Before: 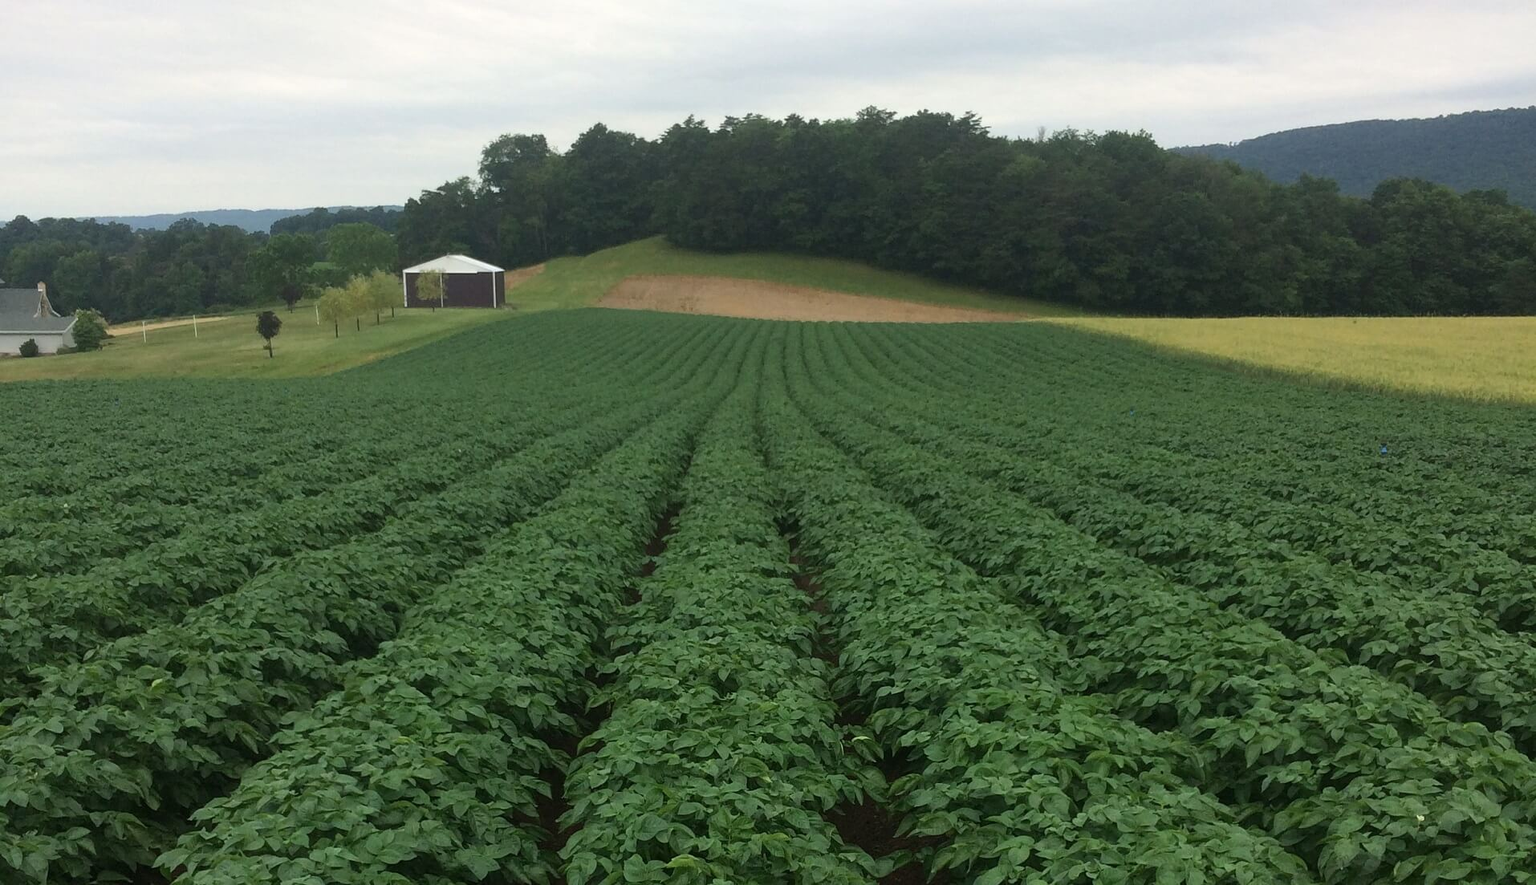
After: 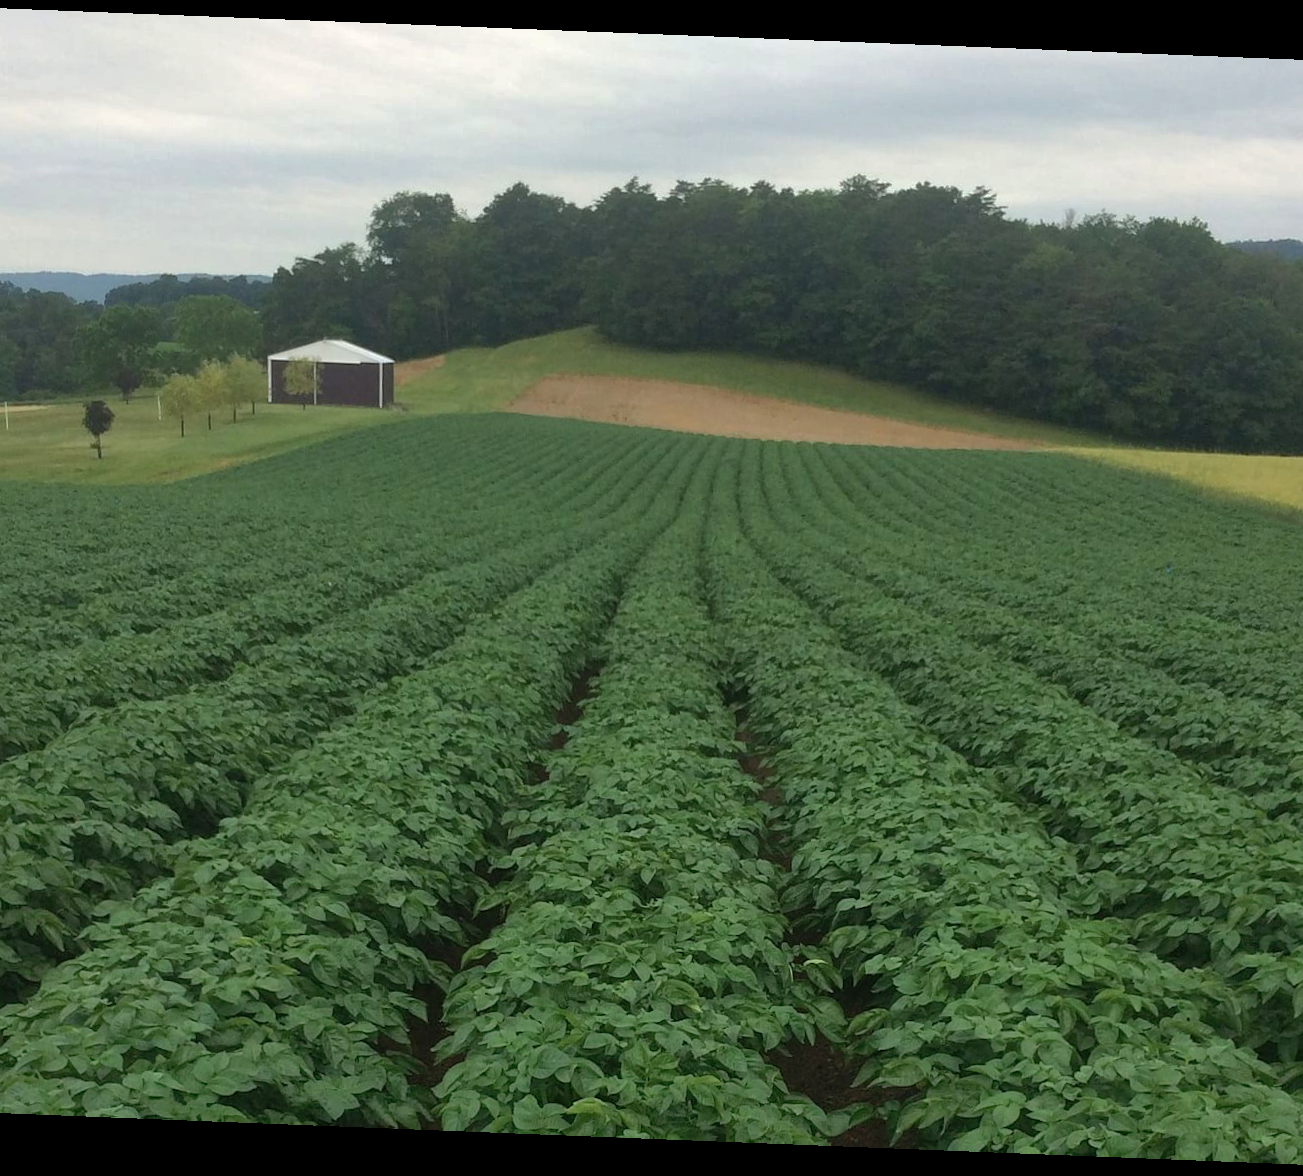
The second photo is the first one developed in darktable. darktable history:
crop and rotate: left 13.537%, right 19.796%
rotate and perspective: rotation 2.27°, automatic cropping off
shadows and highlights: on, module defaults
